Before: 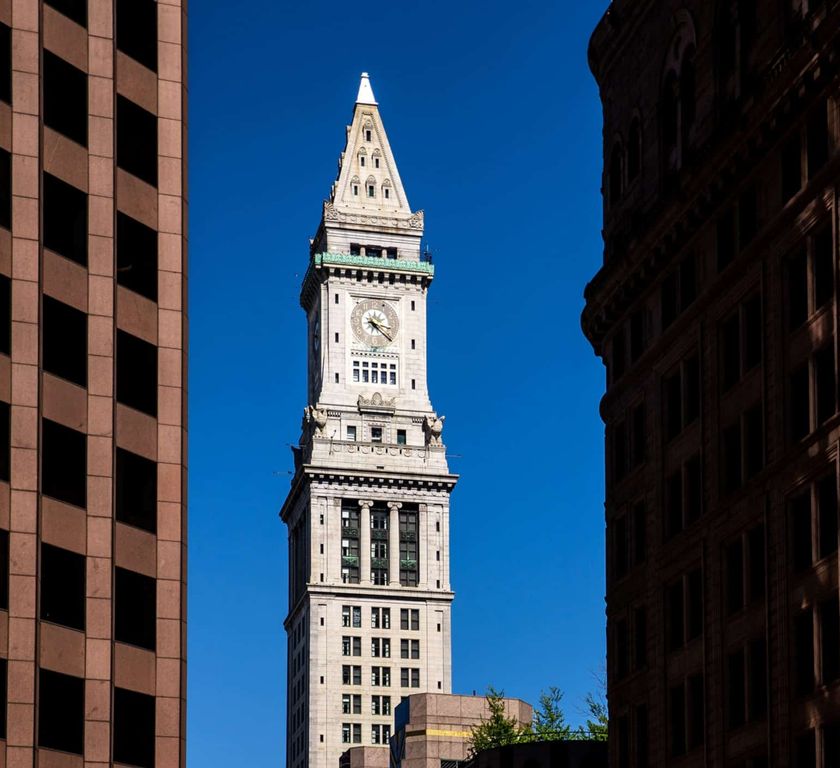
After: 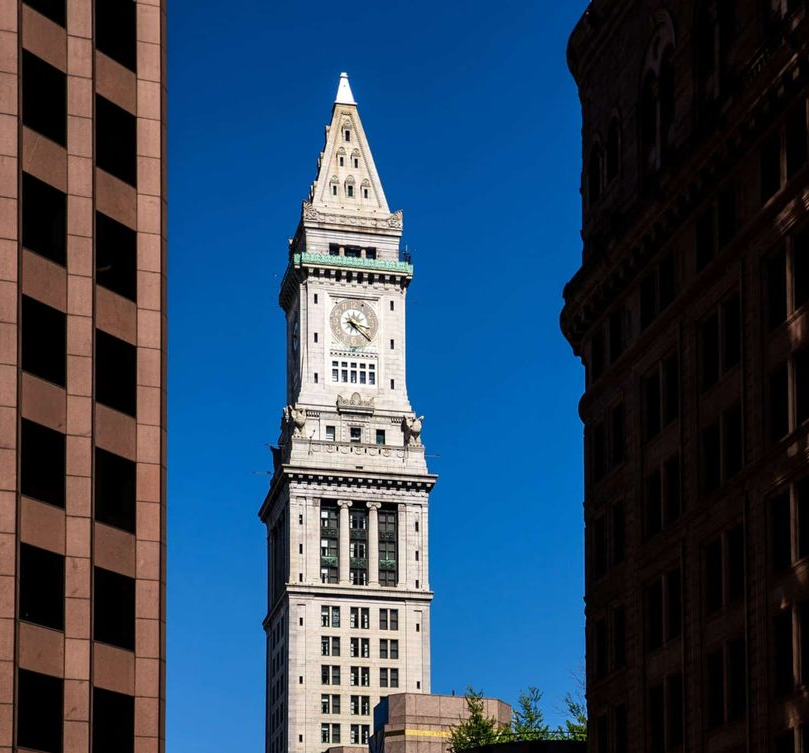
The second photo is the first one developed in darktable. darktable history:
crop and rotate: left 2.504%, right 1.138%, bottom 1.871%
exposure: compensate exposure bias true, compensate highlight preservation false
